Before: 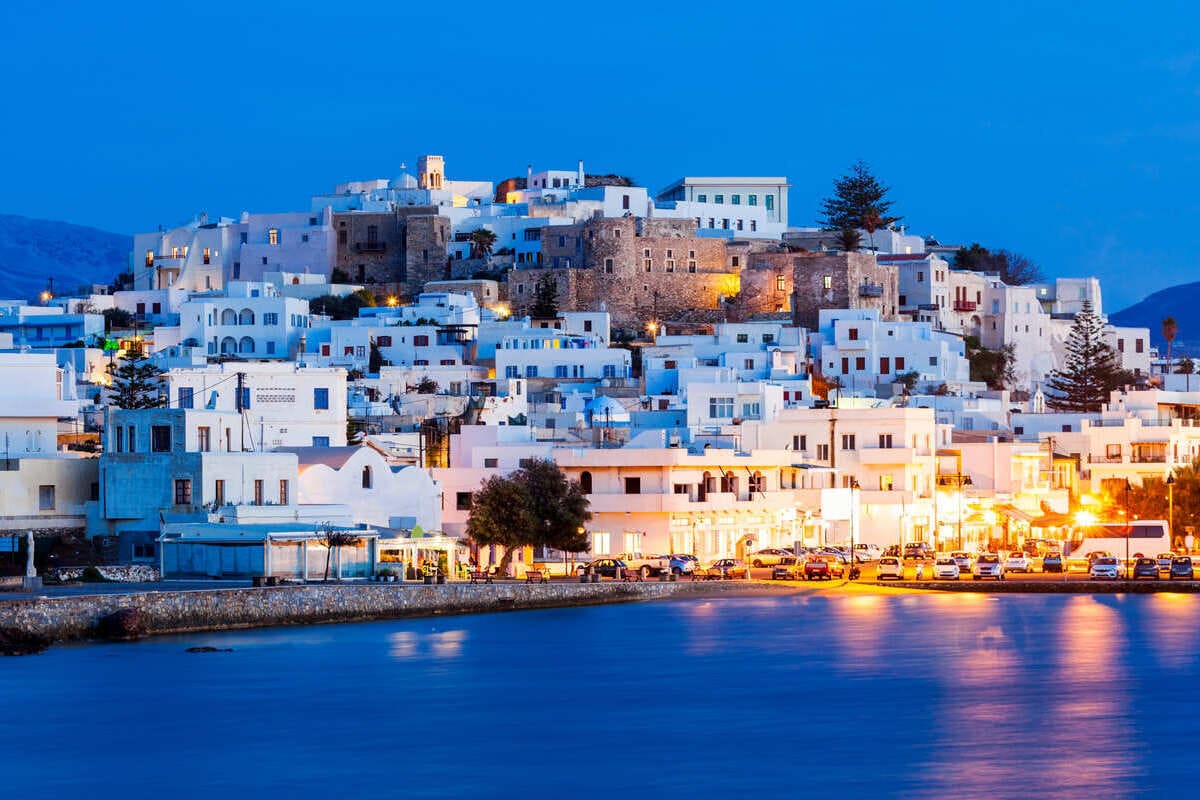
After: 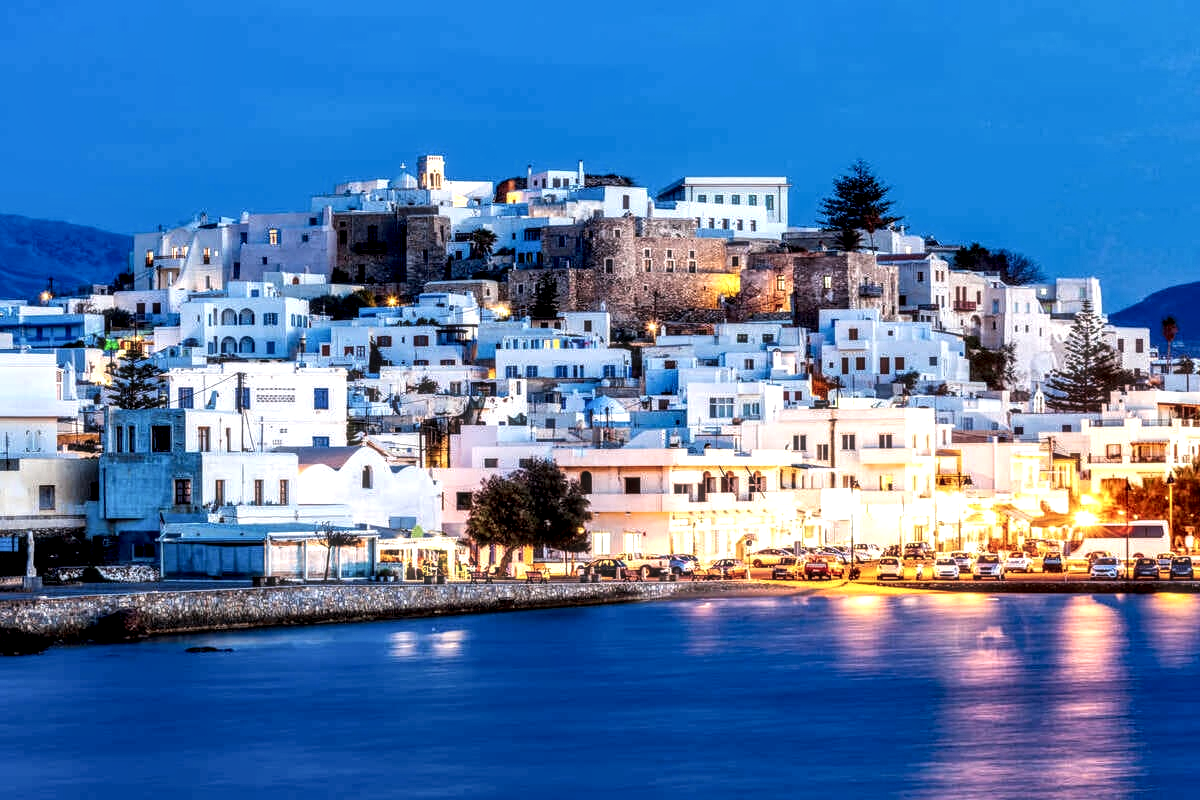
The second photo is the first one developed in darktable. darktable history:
local contrast: highlights 22%, detail 198%
haze removal: strength -0.104, adaptive false
